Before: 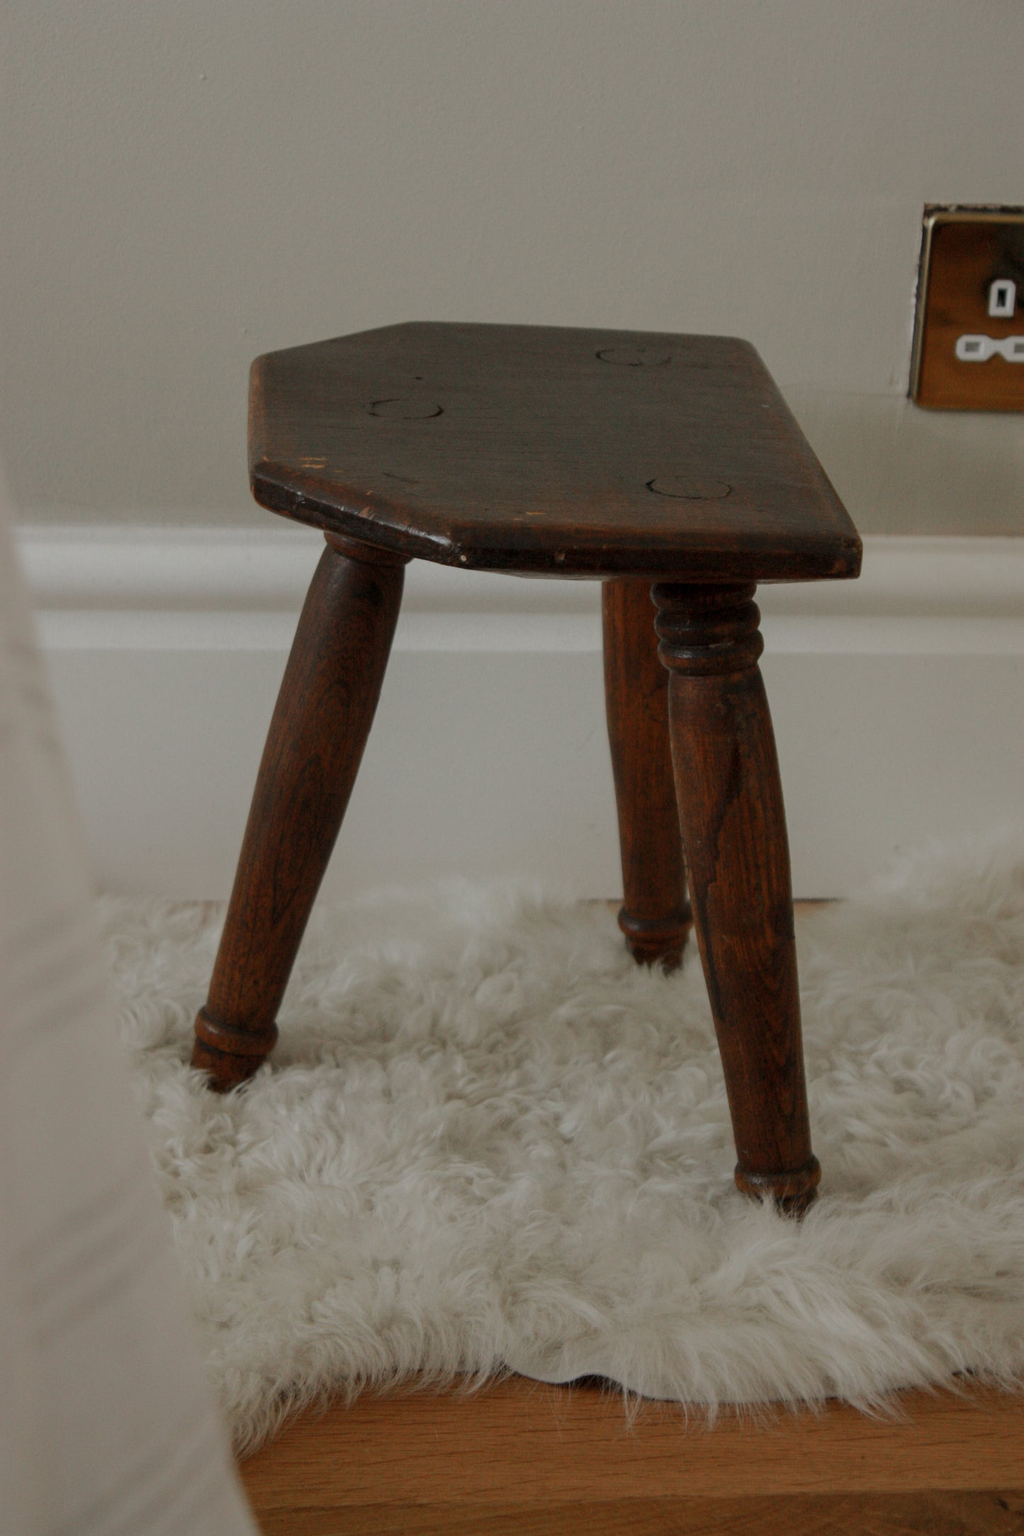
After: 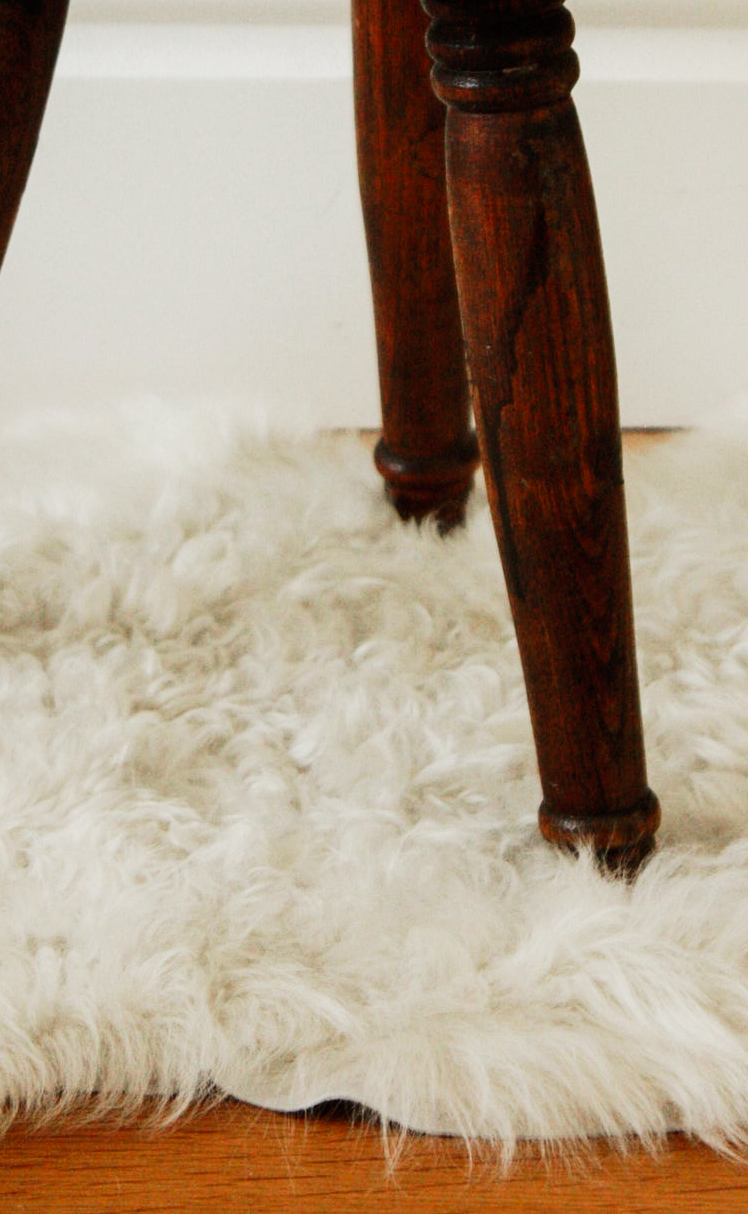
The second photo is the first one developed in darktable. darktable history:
tone equalizer: on, module defaults
base curve: curves: ch0 [(0, 0) (0.007, 0.004) (0.027, 0.03) (0.046, 0.07) (0.207, 0.54) (0.442, 0.872) (0.673, 0.972) (1, 1)], preserve colors none
crop: left 34.479%, top 38.822%, right 13.718%, bottom 5.172%
